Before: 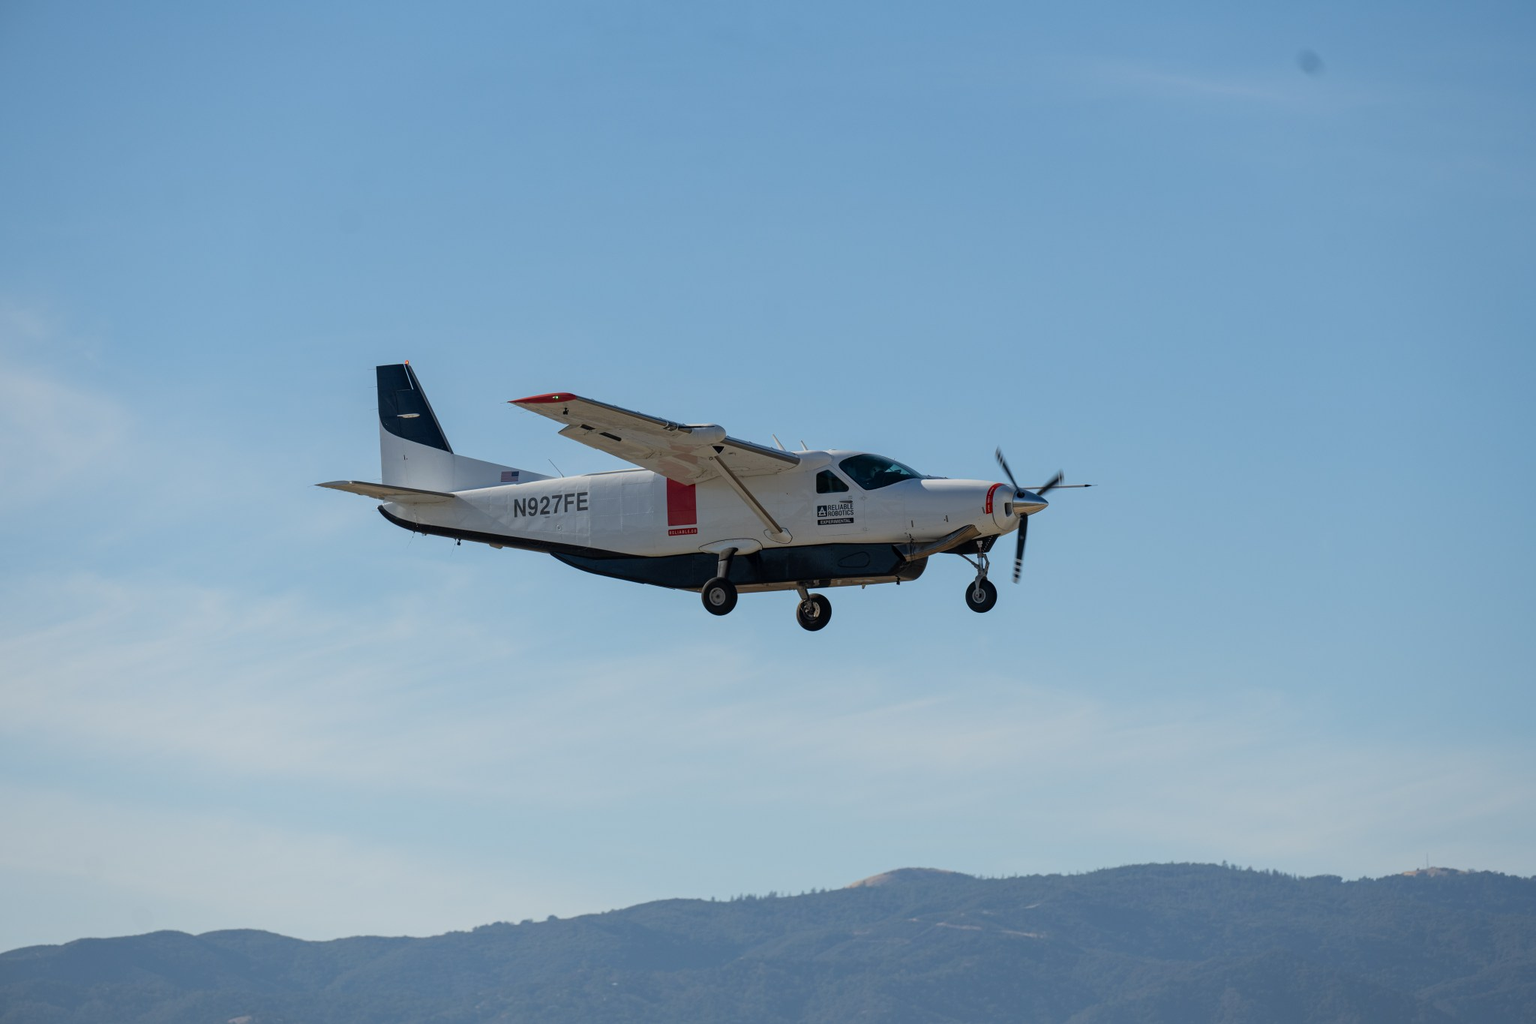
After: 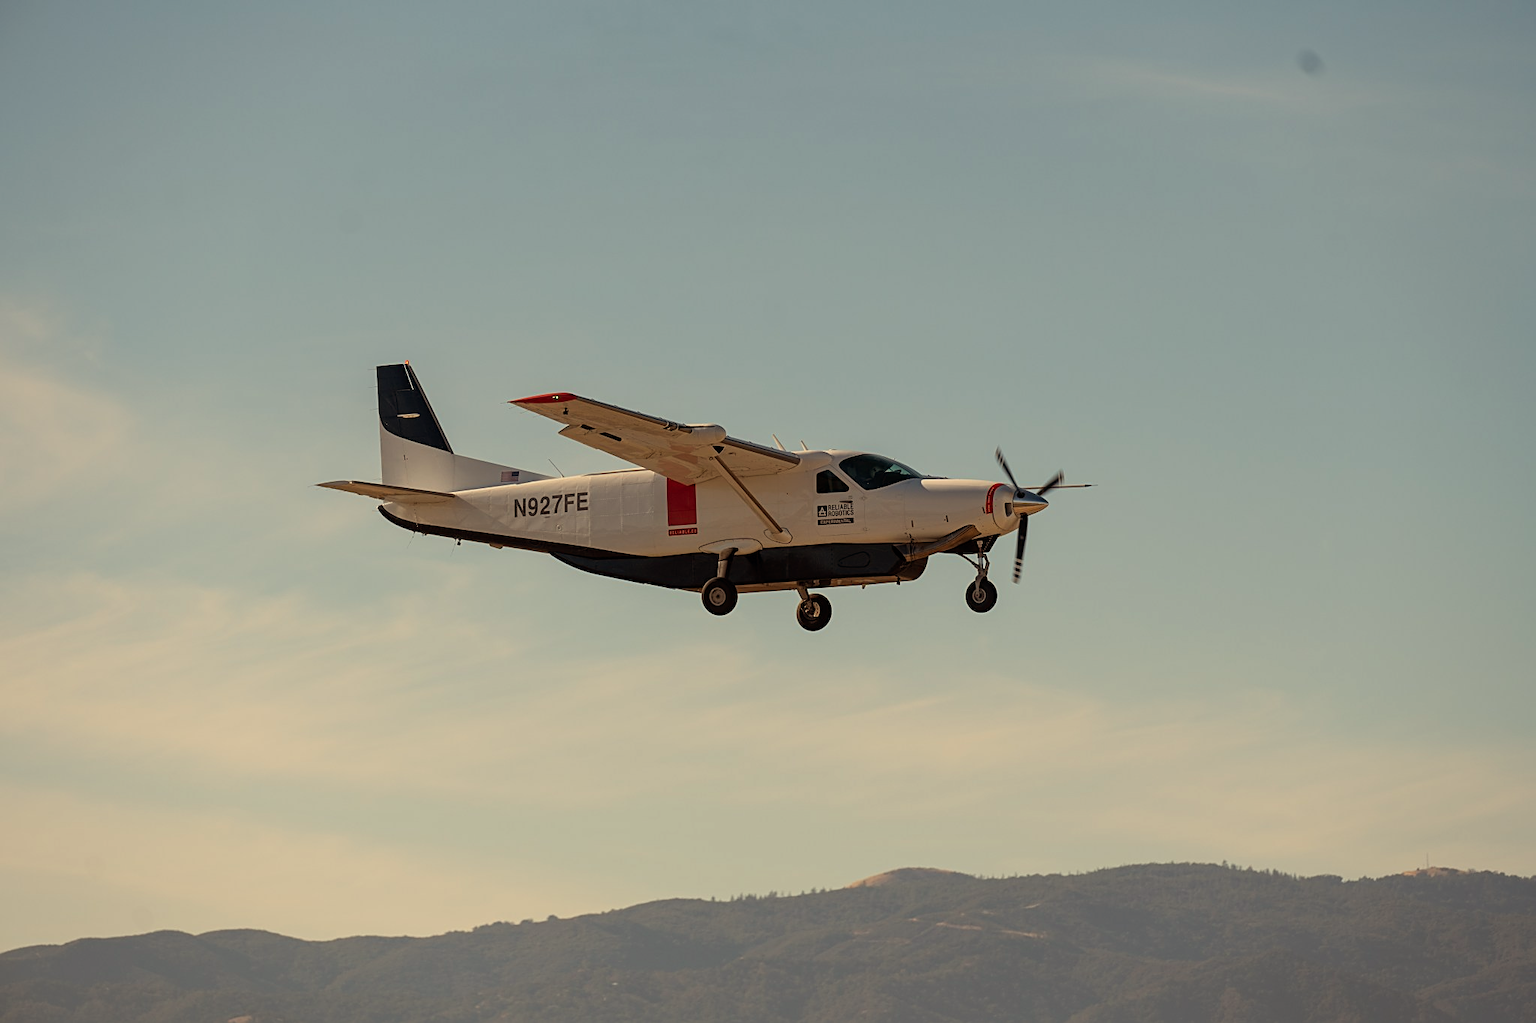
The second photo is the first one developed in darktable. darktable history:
rgb levels: mode RGB, independent channels, levels [[0, 0.5, 1], [0, 0.521, 1], [0, 0.536, 1]]
white balance: red 1.123, blue 0.83
sharpen: on, module defaults
